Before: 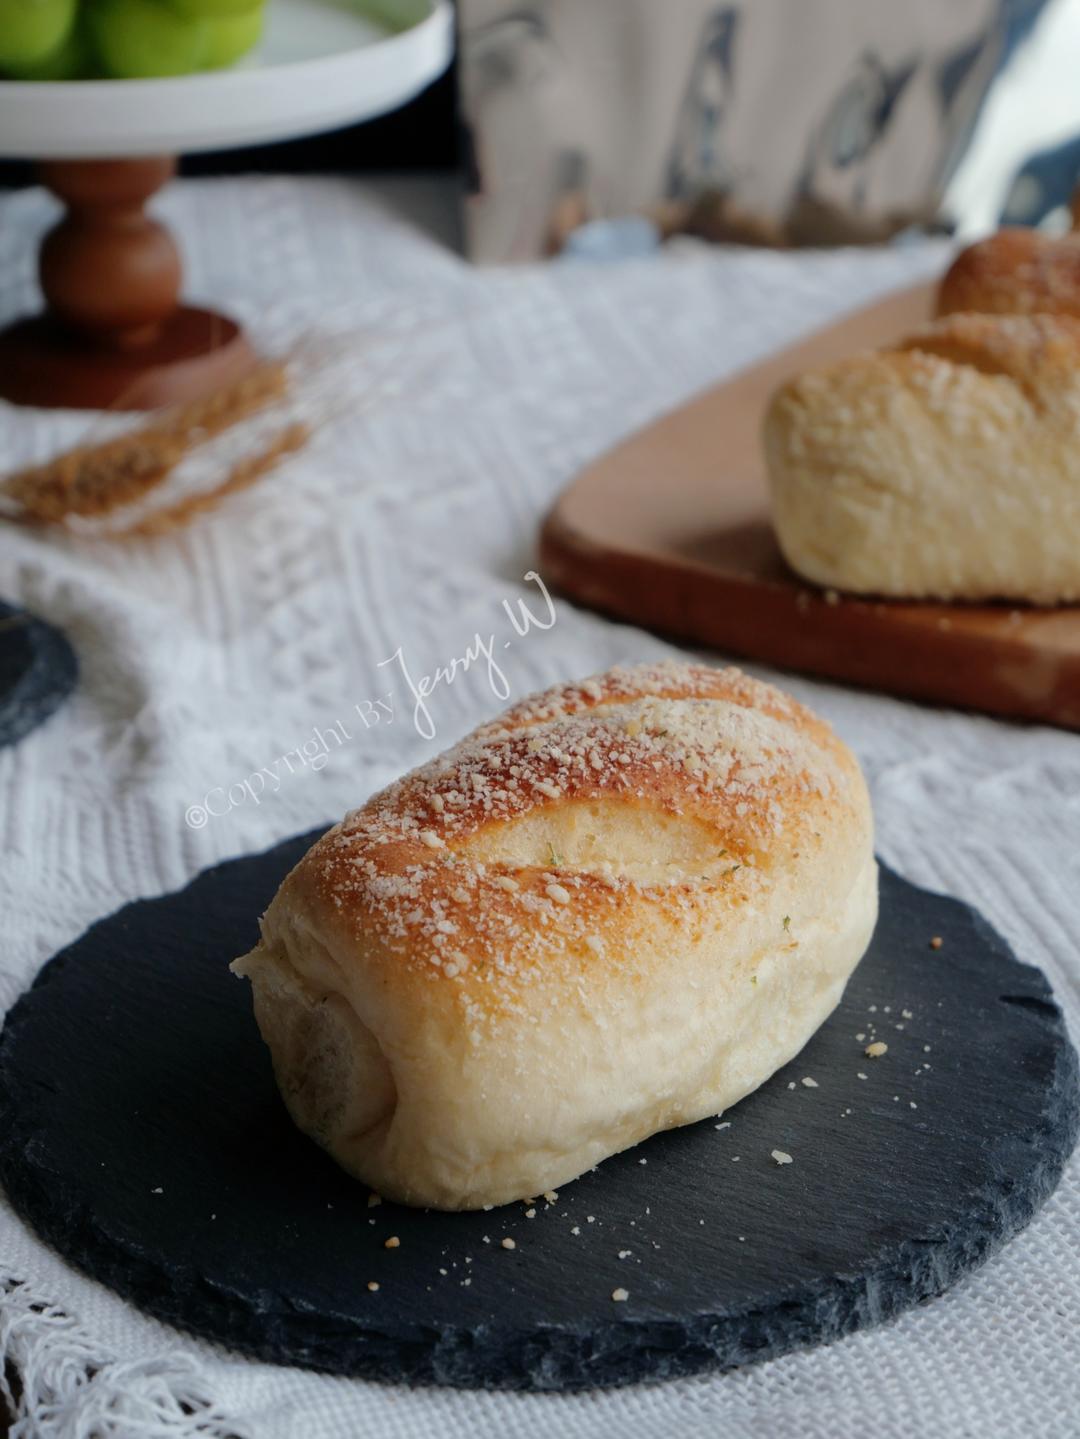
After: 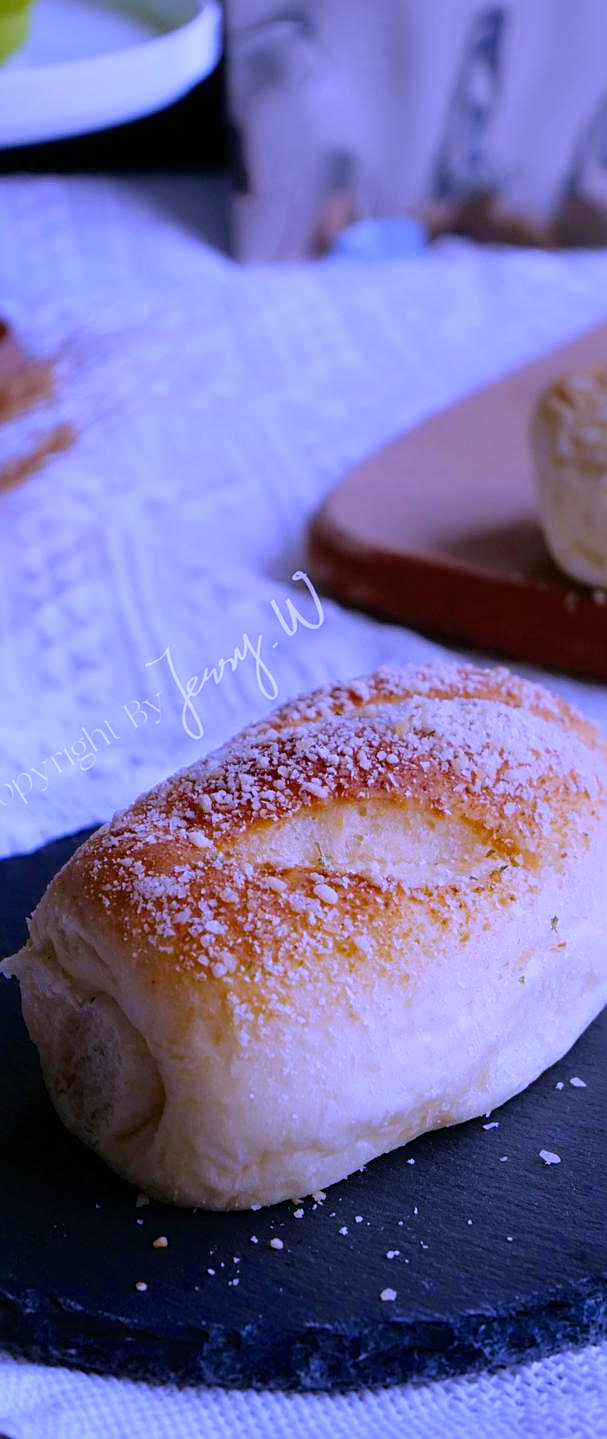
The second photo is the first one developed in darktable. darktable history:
white balance: red 0.98, blue 1.61
color balance rgb: linear chroma grading › shadows -8%, linear chroma grading › global chroma 10%, perceptual saturation grading › global saturation 2%, perceptual saturation grading › highlights -2%, perceptual saturation grading › mid-tones 4%, perceptual saturation grading › shadows 8%, perceptual brilliance grading › global brilliance 2%, perceptual brilliance grading › highlights -4%, global vibrance 16%, saturation formula JzAzBz (2021)
sharpen: on, module defaults
crop: left 21.496%, right 22.254%
exposure: exposure -0.072 EV, compensate highlight preservation false
